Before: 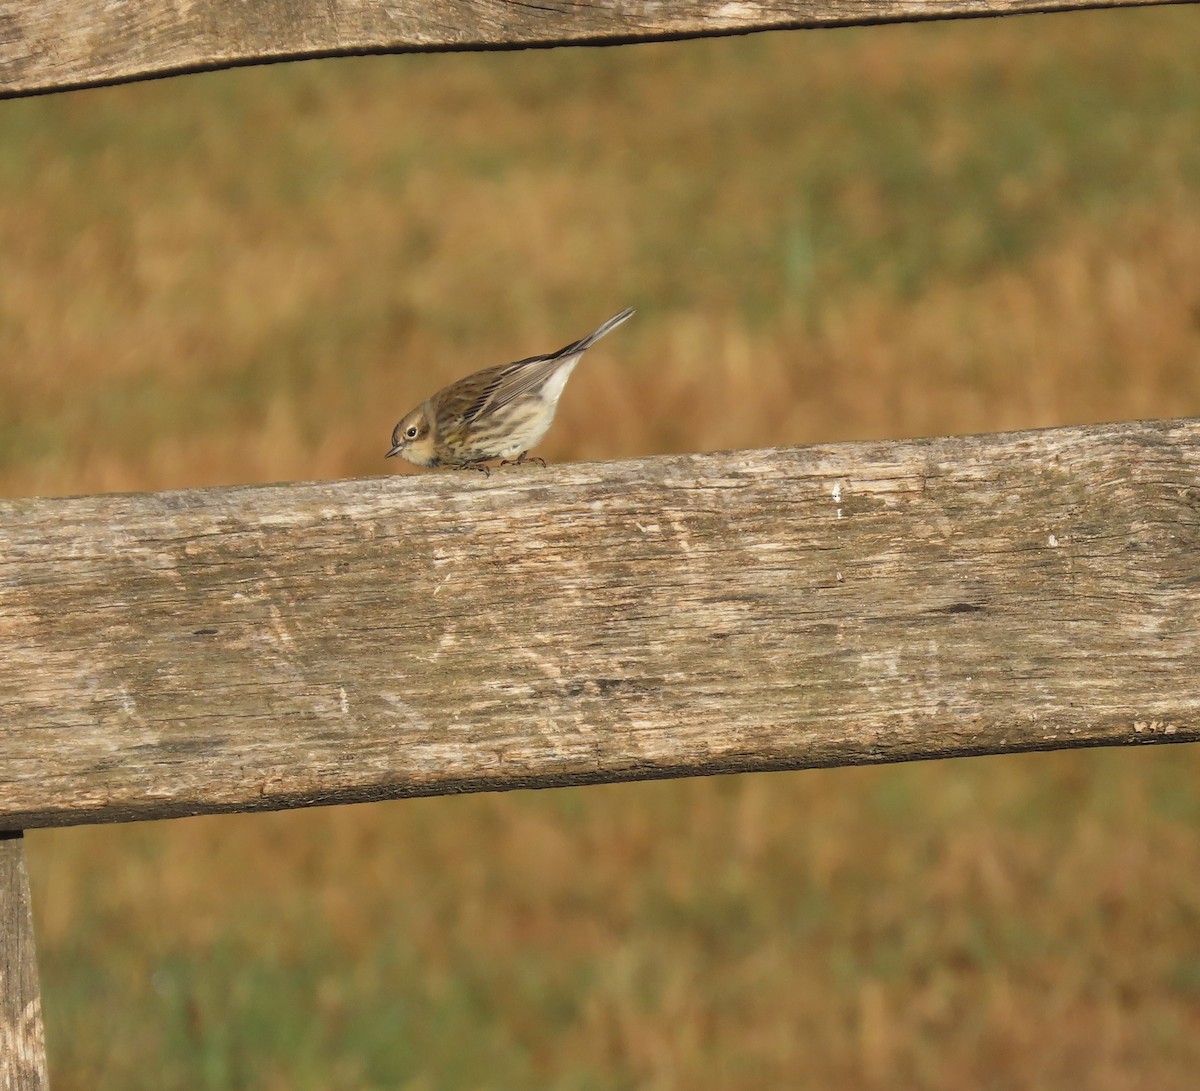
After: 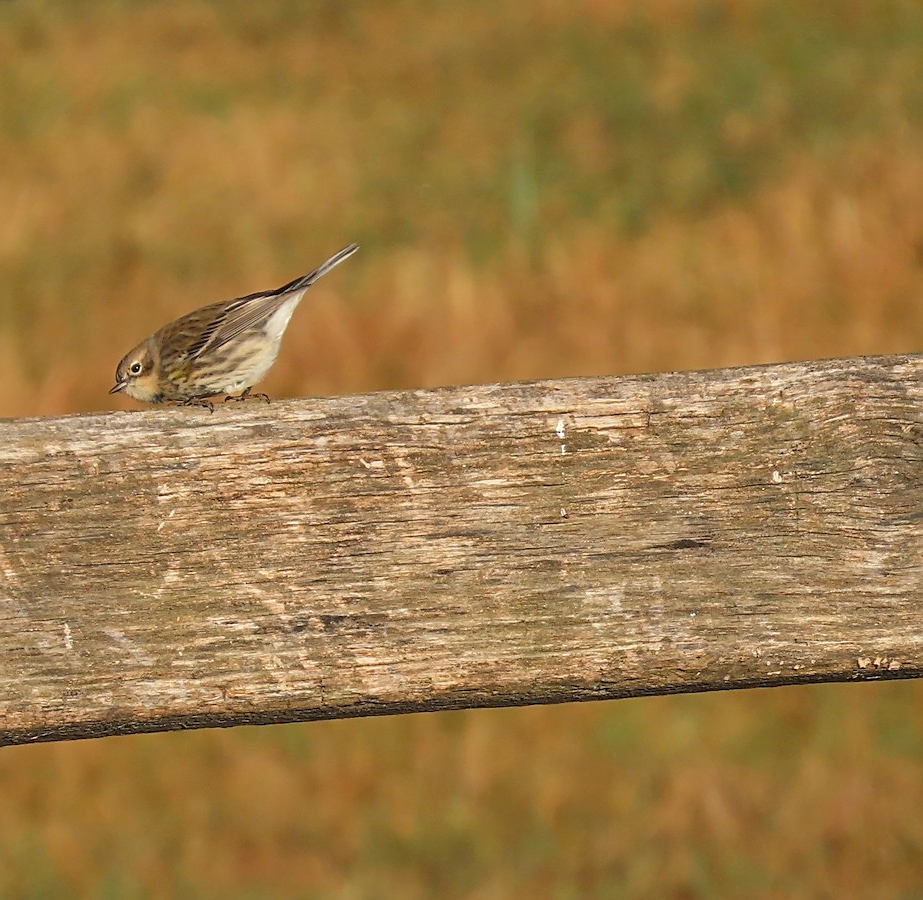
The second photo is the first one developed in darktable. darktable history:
sharpen: on, module defaults
crop: left 23.023%, top 5.908%, bottom 11.572%
